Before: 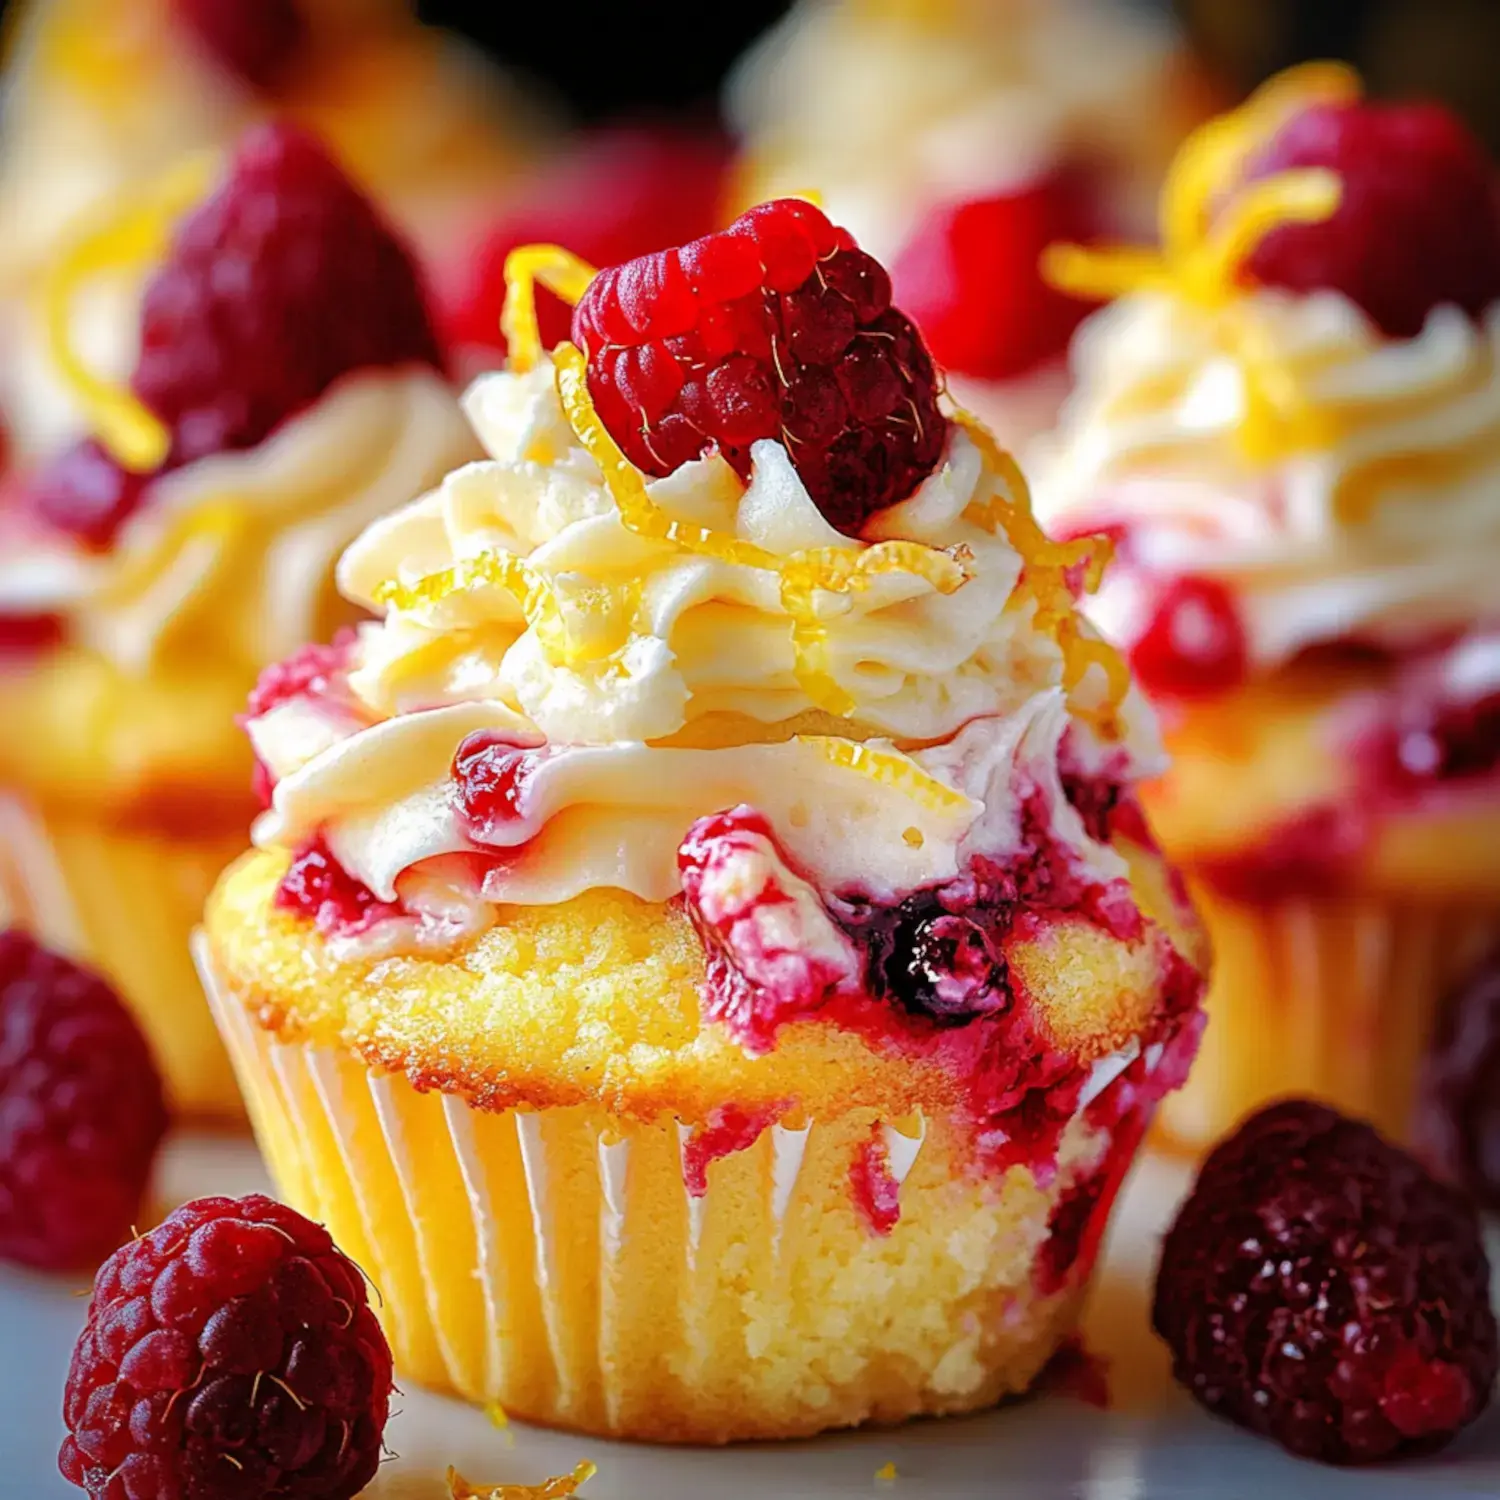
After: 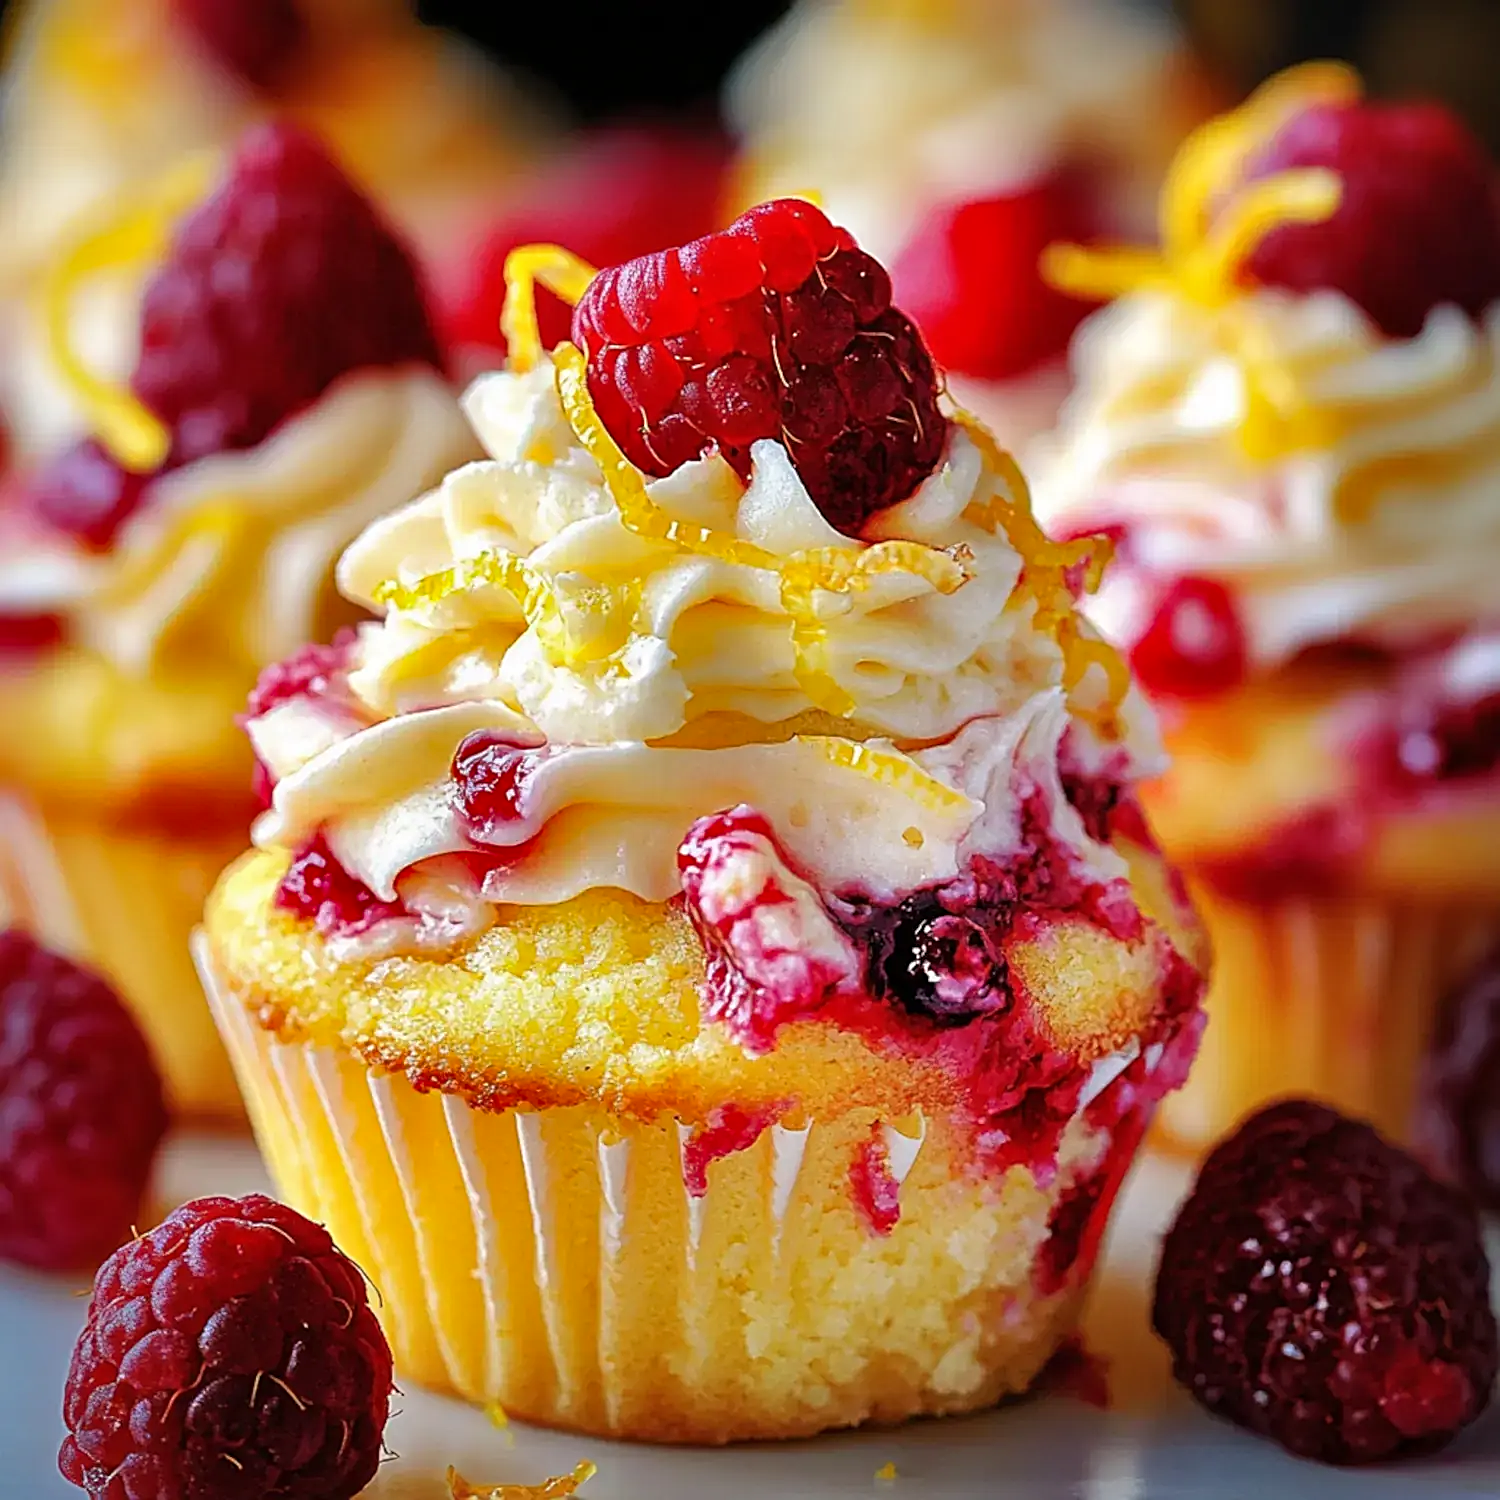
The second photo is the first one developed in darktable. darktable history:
shadows and highlights: shadows 22.7, highlights -48.71, soften with gaussian
sharpen: amount 0.575
